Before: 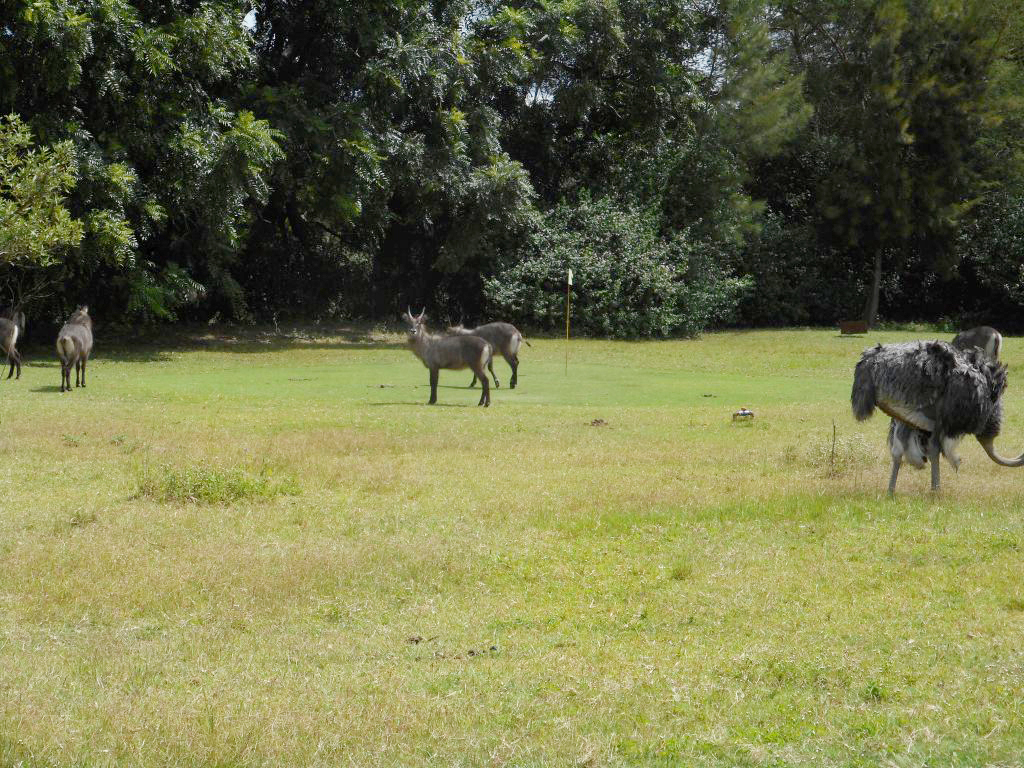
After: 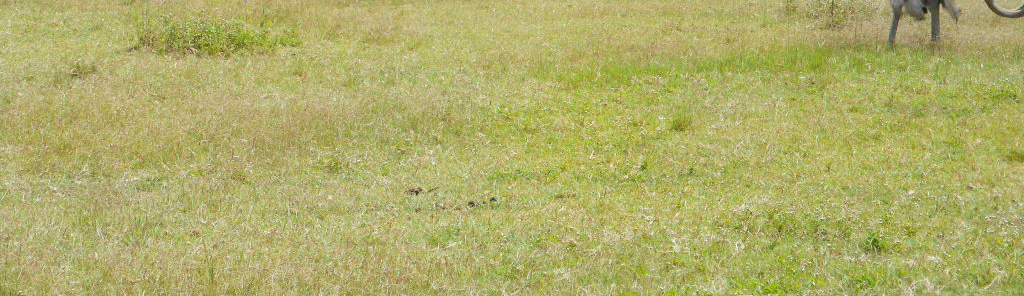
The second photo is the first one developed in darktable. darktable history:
crop and rotate: top 58.547%, bottom 2.831%
